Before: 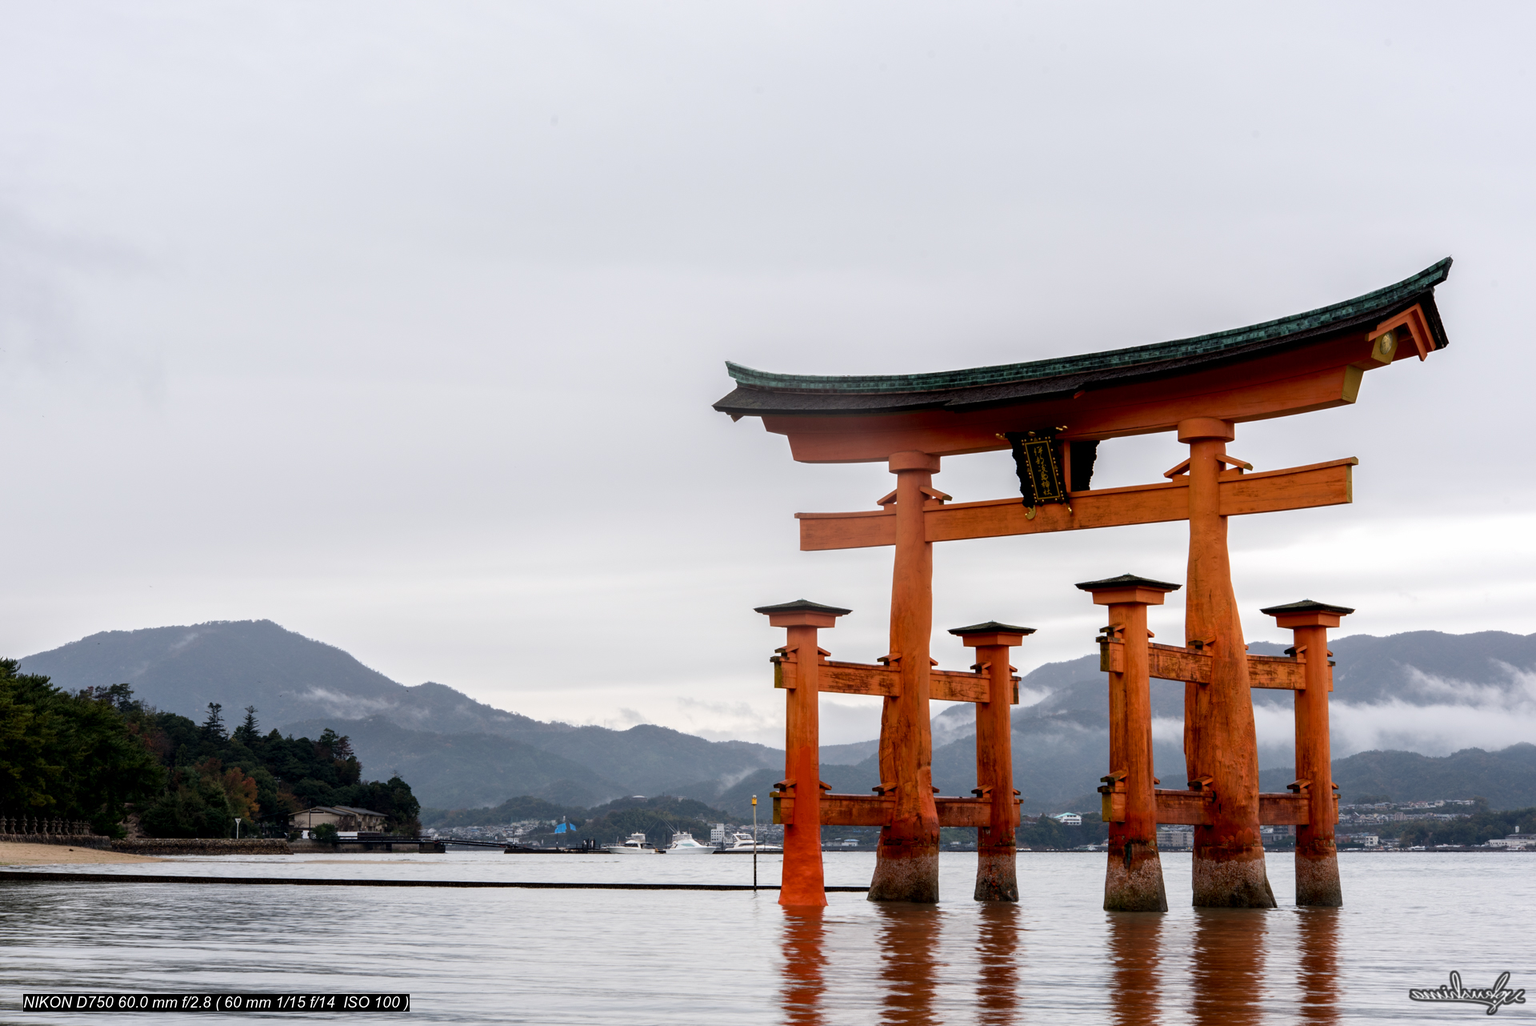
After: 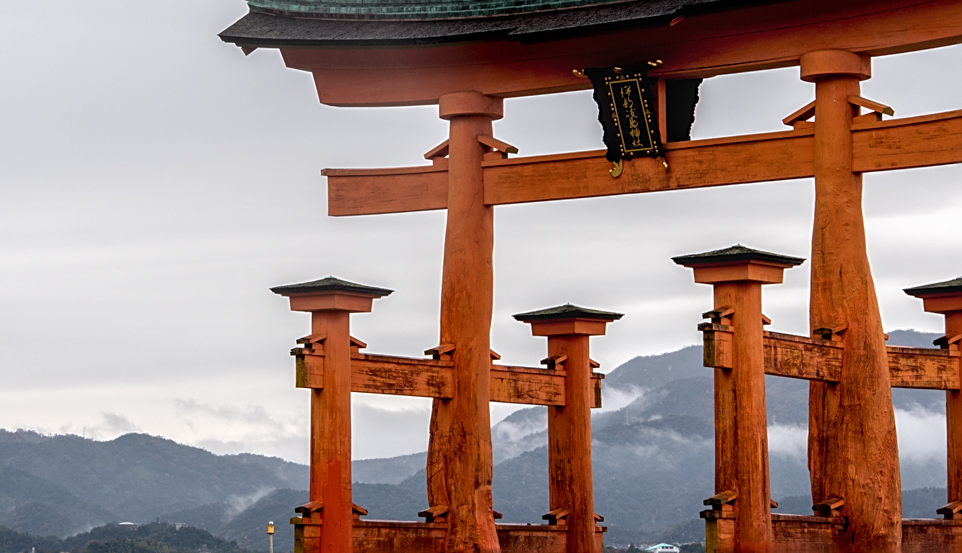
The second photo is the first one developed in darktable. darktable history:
sharpen: on, module defaults
crop: left 35%, top 36.852%, right 14.882%, bottom 19.985%
local contrast: on, module defaults
